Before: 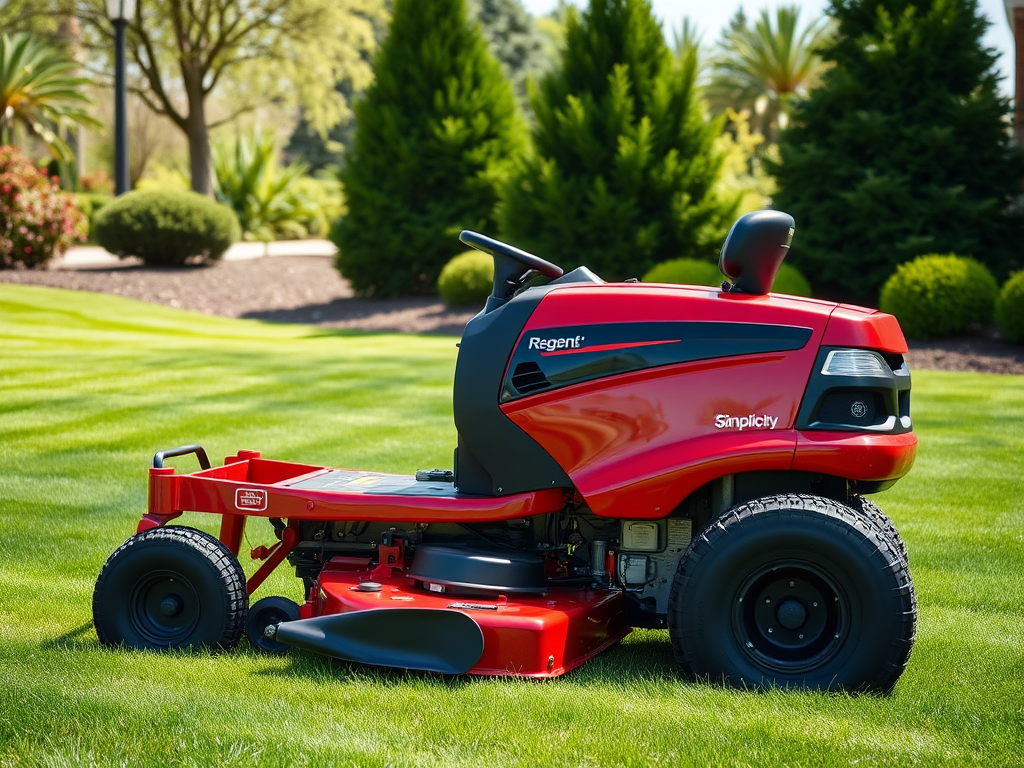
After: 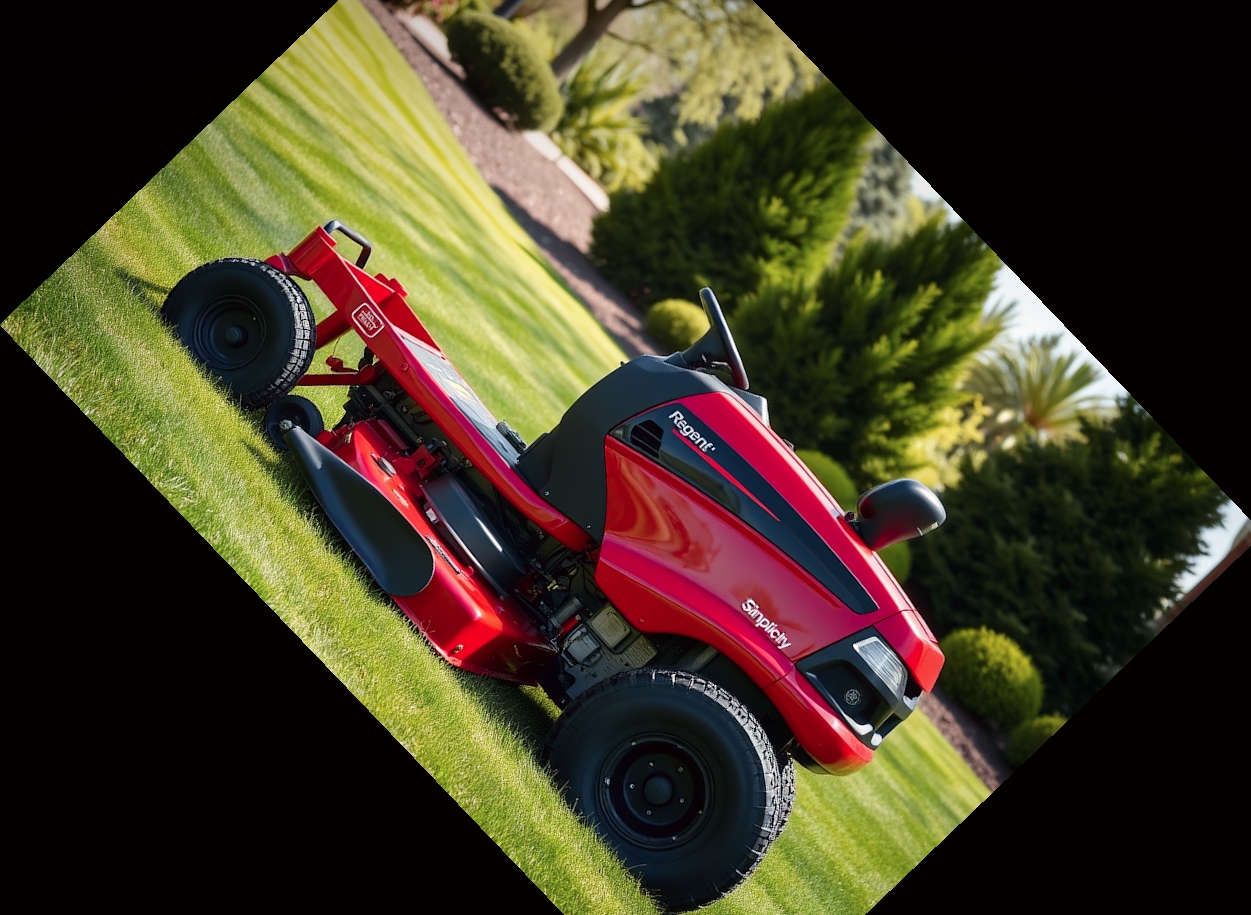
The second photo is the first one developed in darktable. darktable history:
tone curve: curves: ch0 [(0, 0) (0.253, 0.237) (1, 1)]; ch1 [(0, 0) (0.401, 0.42) (0.442, 0.47) (0.491, 0.495) (0.511, 0.523) (0.557, 0.565) (0.66, 0.683) (1, 1)]; ch2 [(0, 0) (0.394, 0.413) (0.5, 0.5) (0.578, 0.568) (1, 1)], color space Lab, independent channels, preserve colors none
vignetting: fall-off start 97.52%, fall-off radius 100%, brightness -0.574, saturation 0, center (-0.027, 0.404), width/height ratio 1.368, unbound false
crop and rotate: angle -46.26°, top 16.234%, right 0.912%, bottom 11.704%
color balance rgb: linear chroma grading › shadows -3%, linear chroma grading › highlights -4%
